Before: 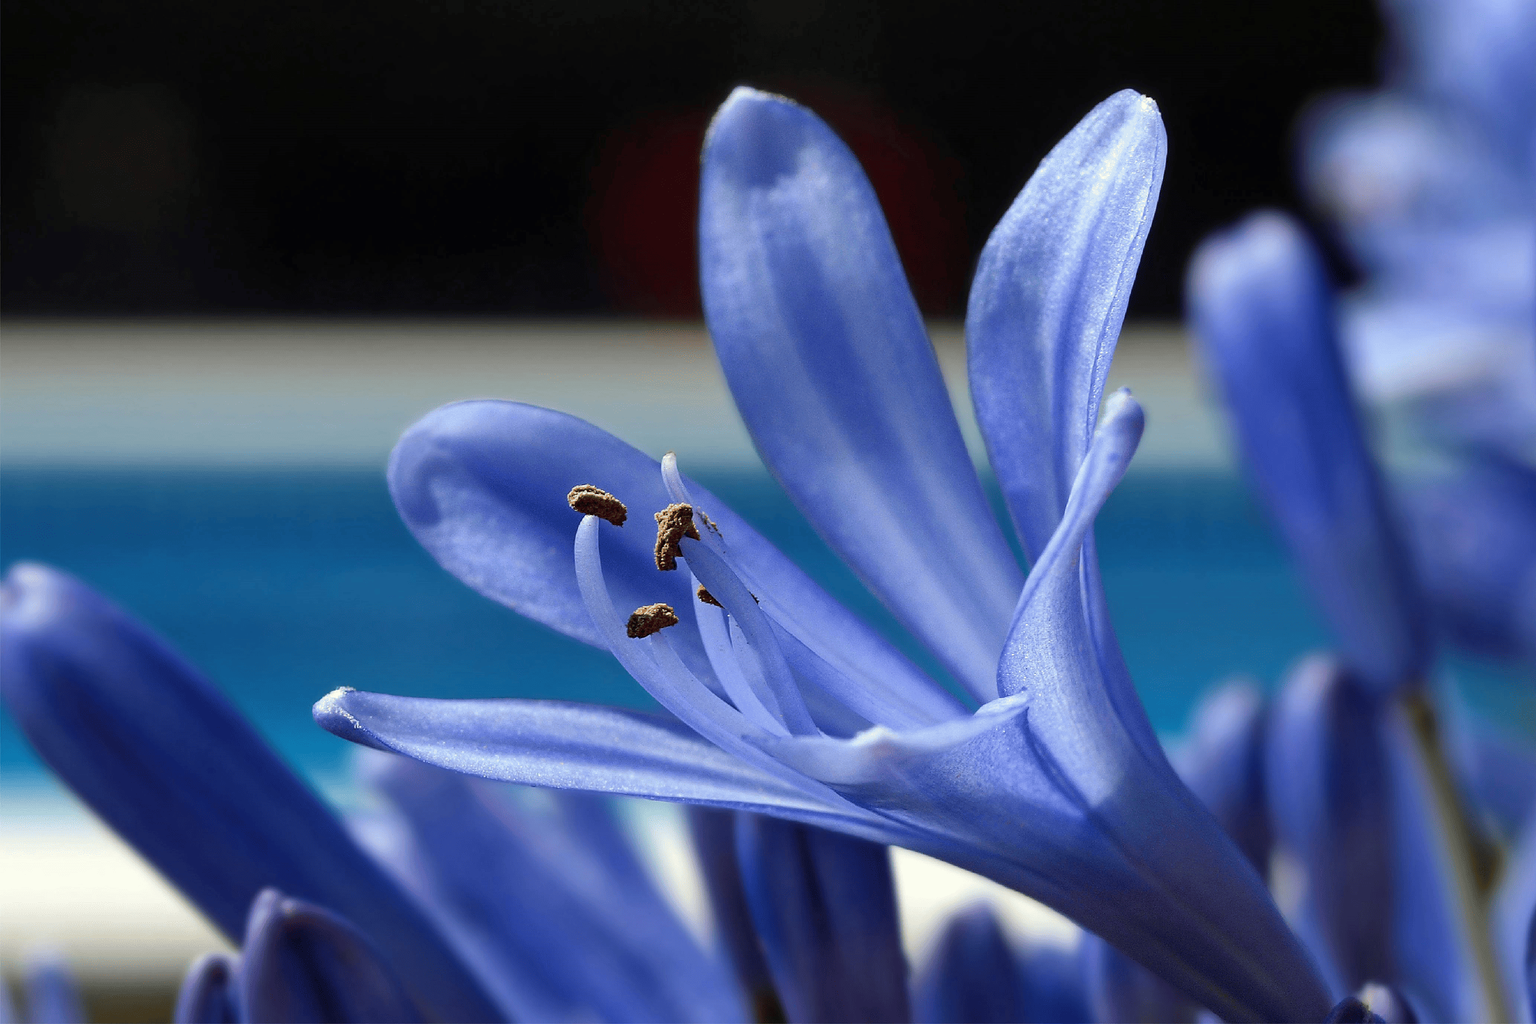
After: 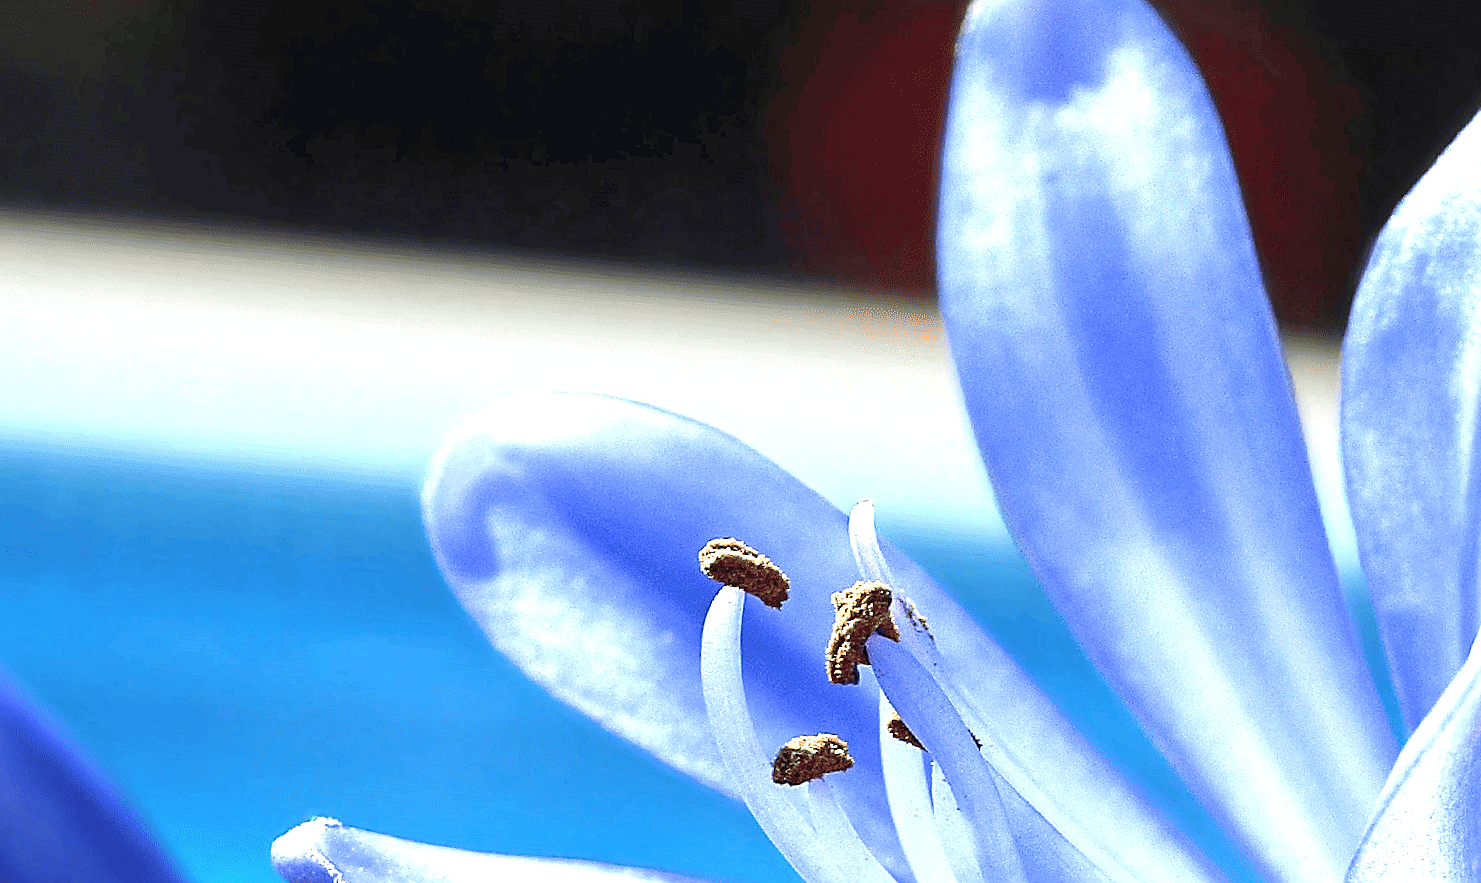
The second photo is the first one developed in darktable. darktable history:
crop and rotate: angle -5.38°, left 2.263%, top 6.867%, right 27.604%, bottom 30.41%
sharpen: on, module defaults
exposure: black level correction 0, exposure 1.741 EV, compensate highlight preservation false
